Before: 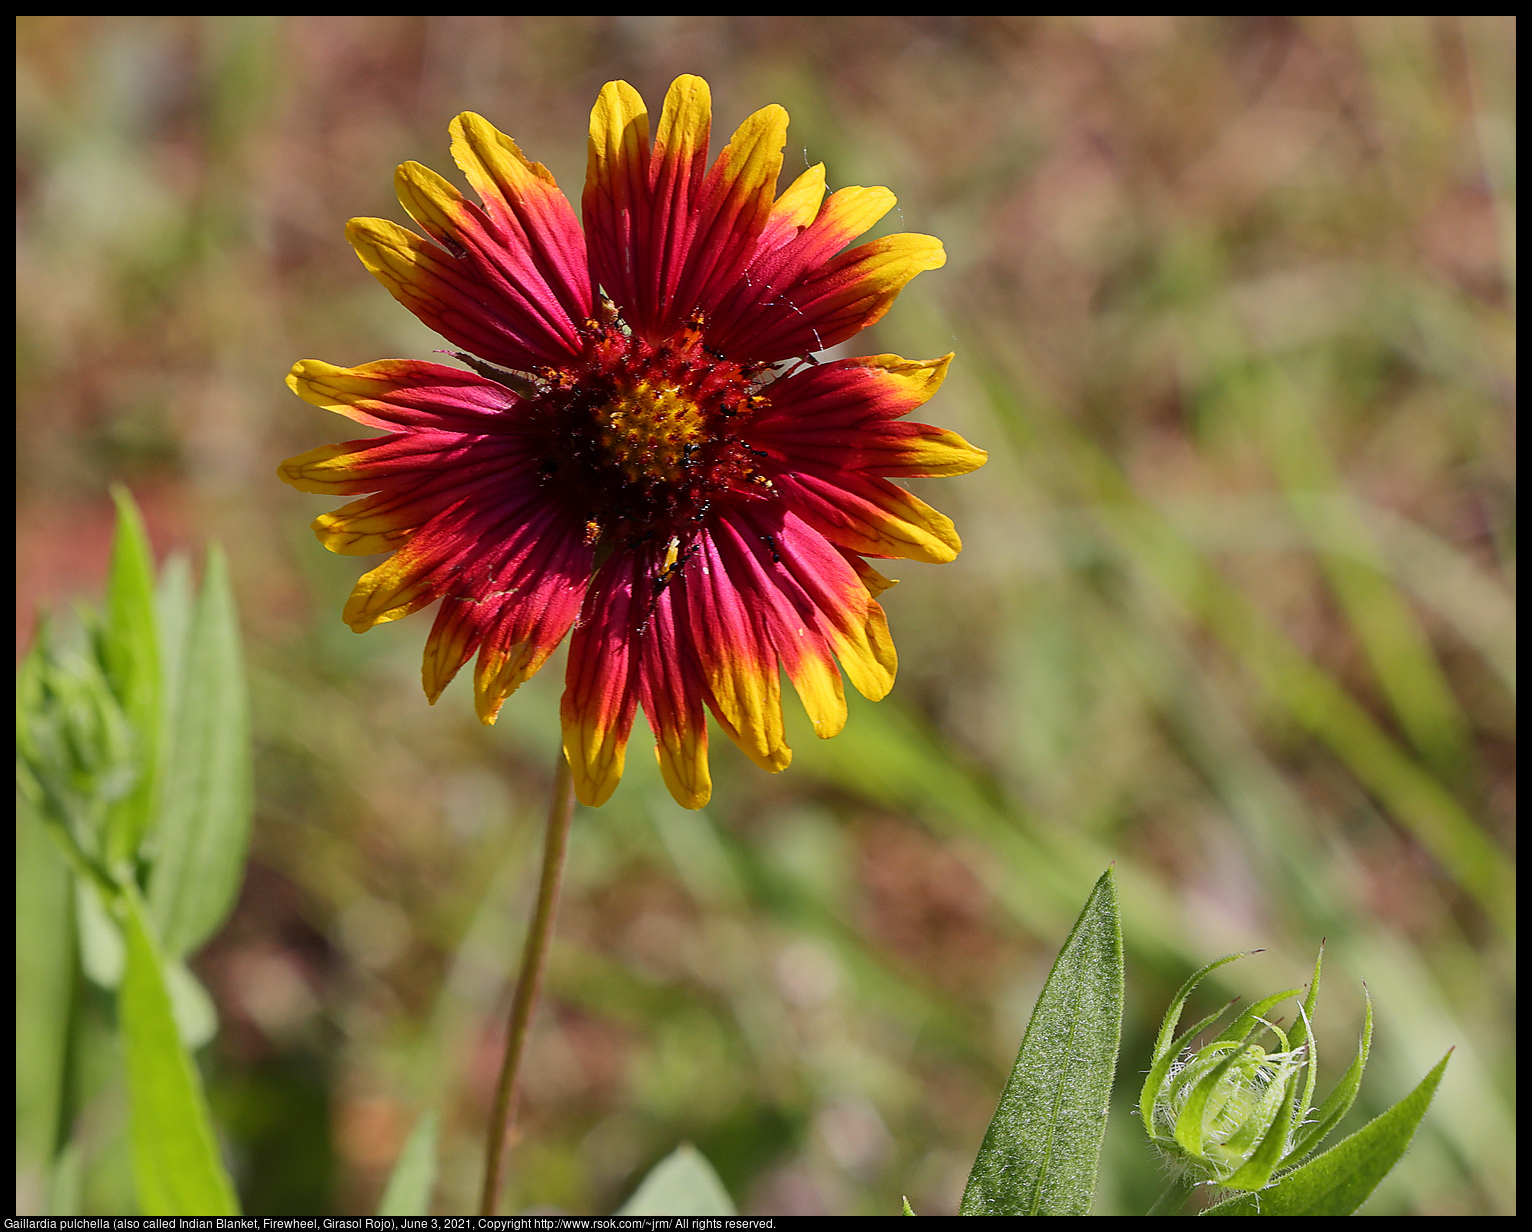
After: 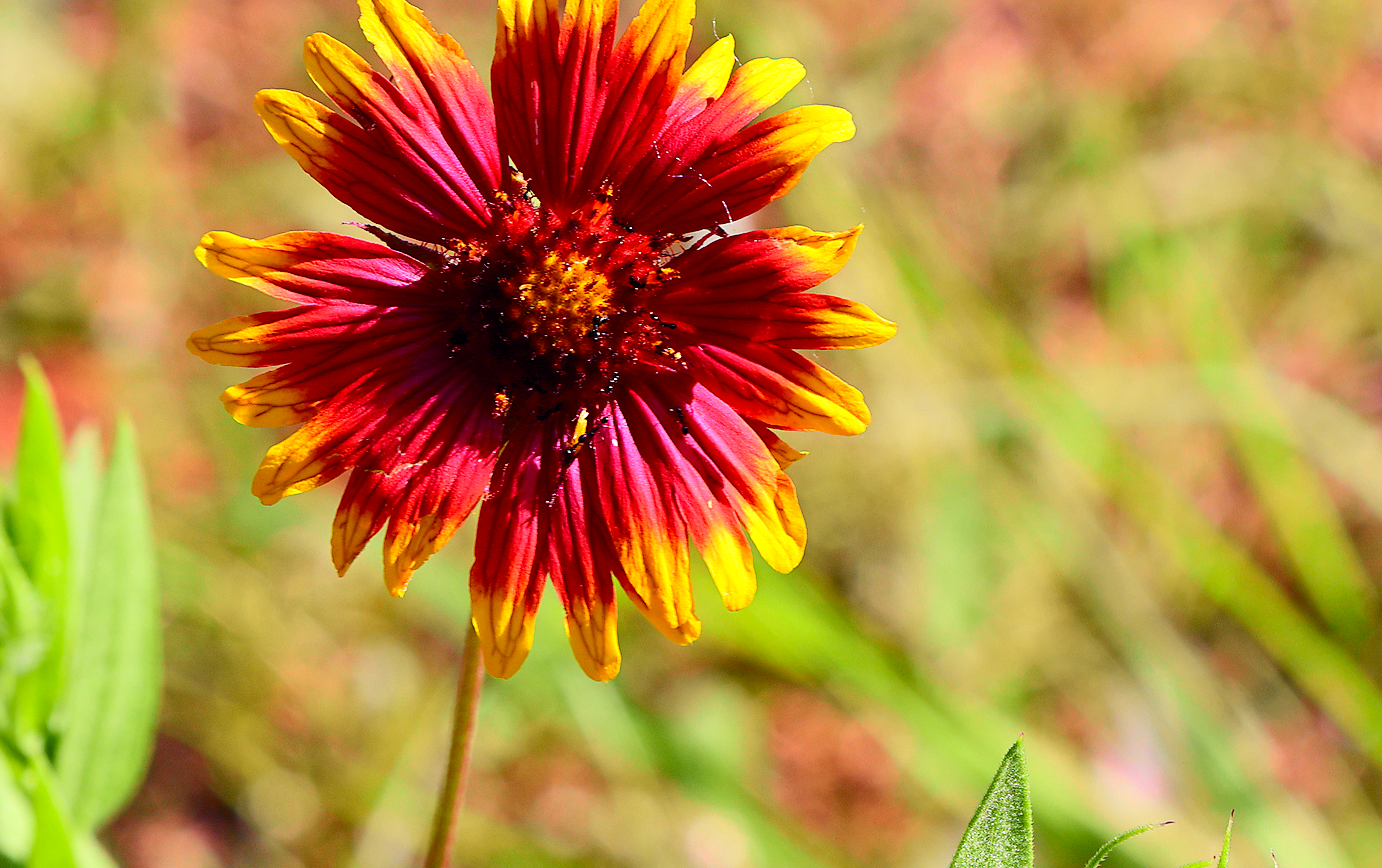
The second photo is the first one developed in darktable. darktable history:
tone equalizer: -8 EV -0.755 EV, -7 EV -0.687 EV, -6 EV -0.632 EV, -5 EV -0.396 EV, -3 EV 0.394 EV, -2 EV 0.6 EV, -1 EV 0.678 EV, +0 EV 0.779 EV, smoothing diameter 24.78%, edges refinement/feathering 11.61, preserve details guided filter
exposure: black level correction 0.002, exposure -0.101 EV, compensate highlight preservation false
crop: left 5.971%, top 10.462%, right 3.804%, bottom 19.038%
tone curve: curves: ch0 [(0, 0) (0.071, 0.047) (0.266, 0.26) (0.491, 0.552) (0.753, 0.818) (1, 0.983)]; ch1 [(0, 0) (0.346, 0.307) (0.408, 0.369) (0.463, 0.443) (0.482, 0.493) (0.502, 0.5) (0.517, 0.518) (0.546, 0.587) (0.588, 0.643) (0.651, 0.709) (1, 1)]; ch2 [(0, 0) (0.346, 0.34) (0.434, 0.46) (0.485, 0.494) (0.5, 0.494) (0.517, 0.503) (0.535, 0.545) (0.583, 0.634) (0.625, 0.686) (1, 1)], color space Lab, independent channels, preserve colors none
